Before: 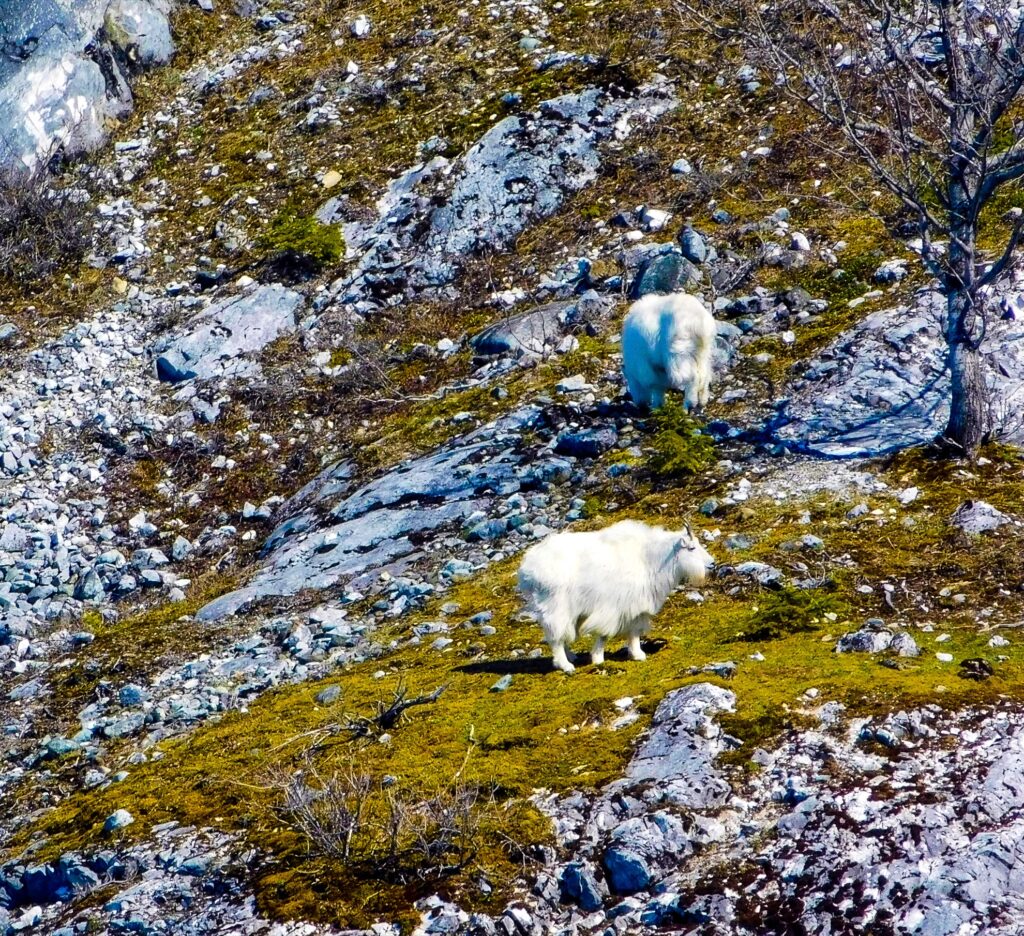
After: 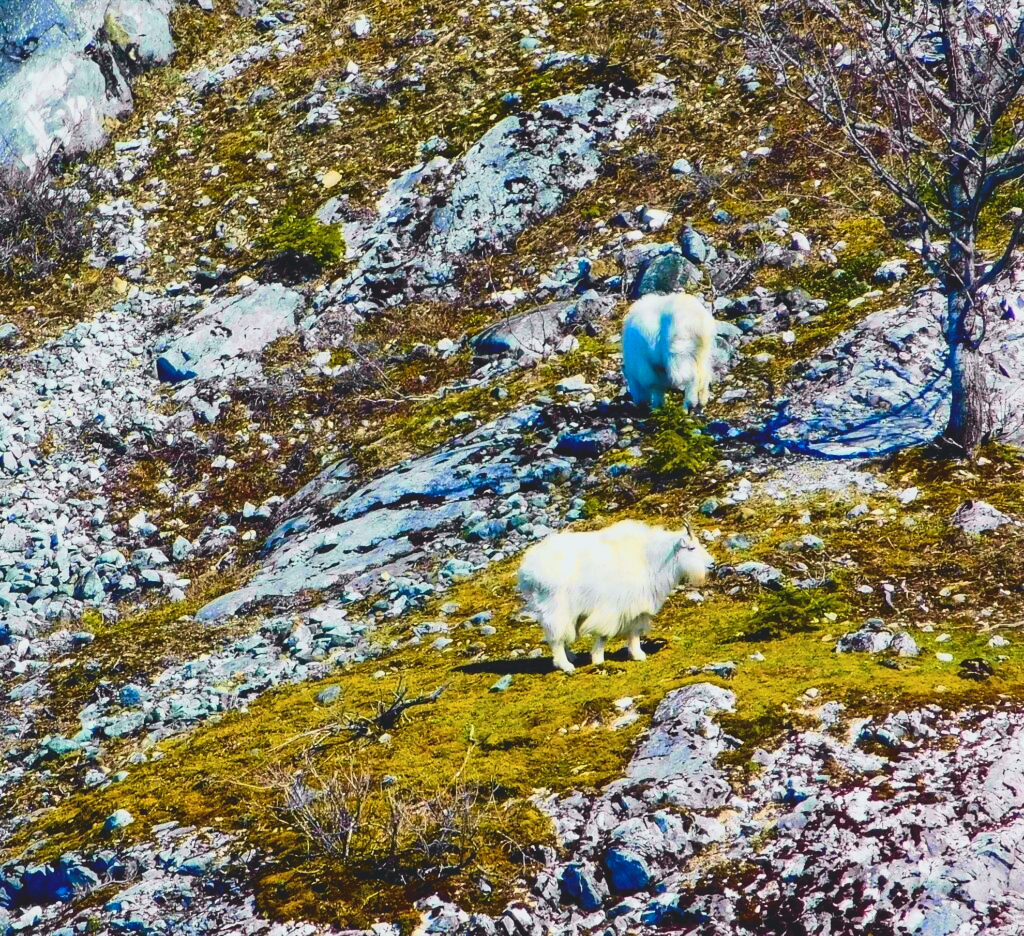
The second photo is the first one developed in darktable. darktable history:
tone curve: curves: ch0 [(0, 0.11) (0.181, 0.223) (0.405, 0.46) (0.456, 0.528) (0.634, 0.728) (0.877, 0.89) (0.984, 0.935)]; ch1 [(0, 0.052) (0.443, 0.43) (0.492, 0.485) (0.566, 0.579) (0.595, 0.625) (0.608, 0.654) (0.65, 0.708) (1, 0.961)]; ch2 [(0, 0) (0.33, 0.301) (0.421, 0.443) (0.447, 0.489) (0.495, 0.492) (0.537, 0.57) (0.586, 0.591) (0.663, 0.686) (1, 1)], color space Lab, independent channels, preserve colors none
velvia: on, module defaults
